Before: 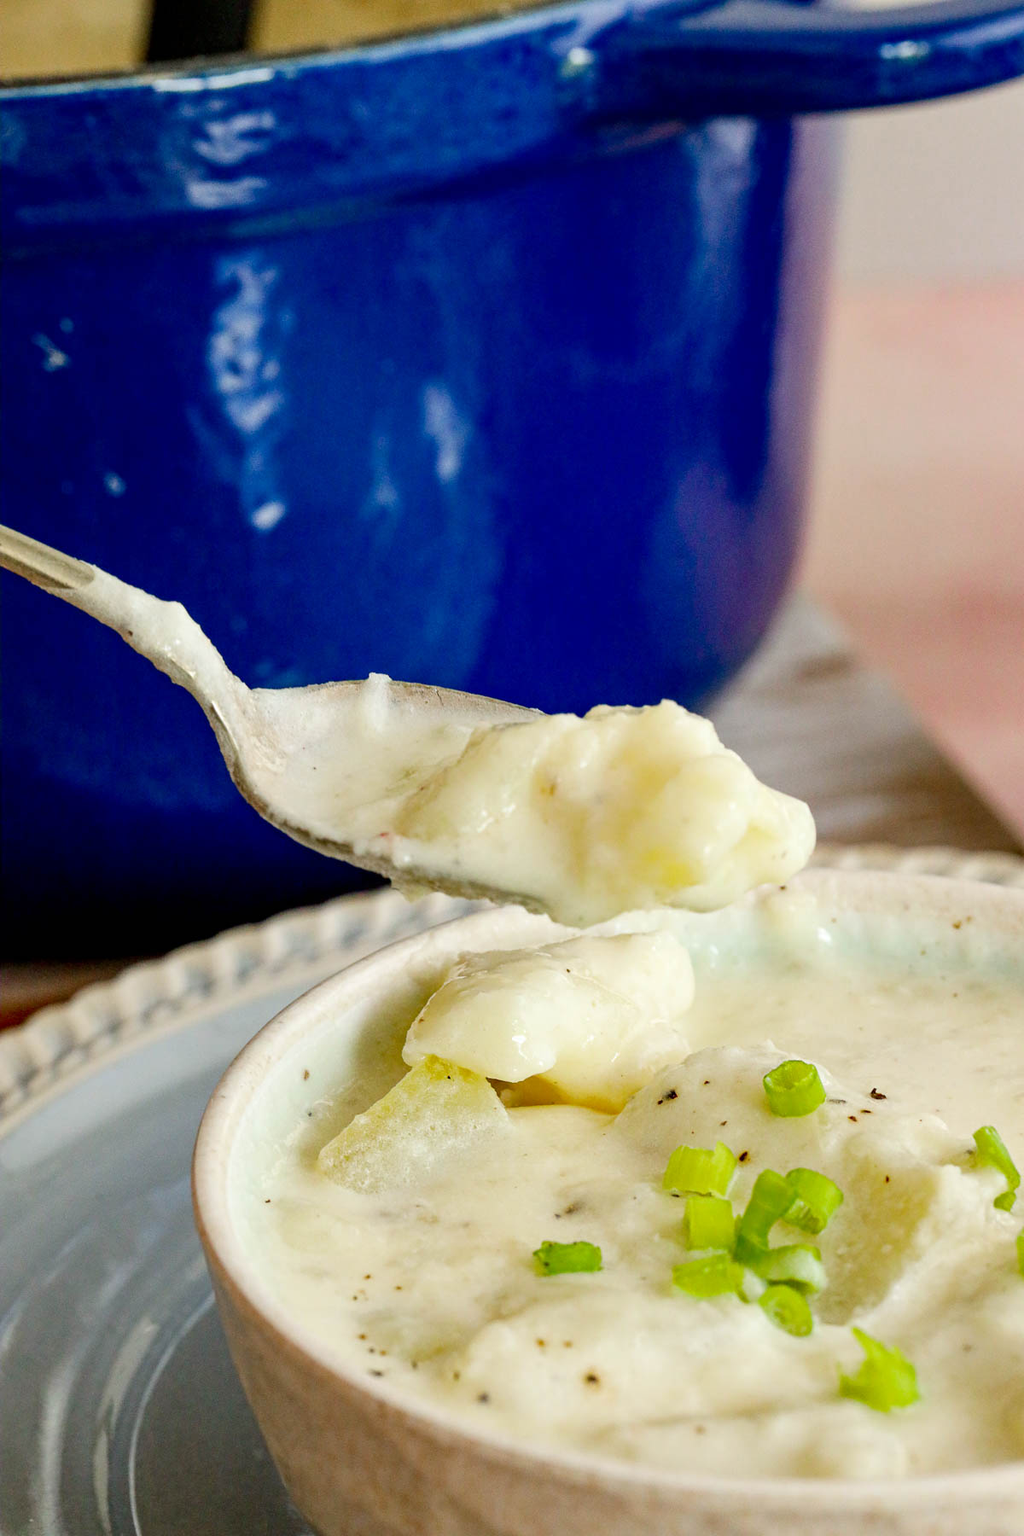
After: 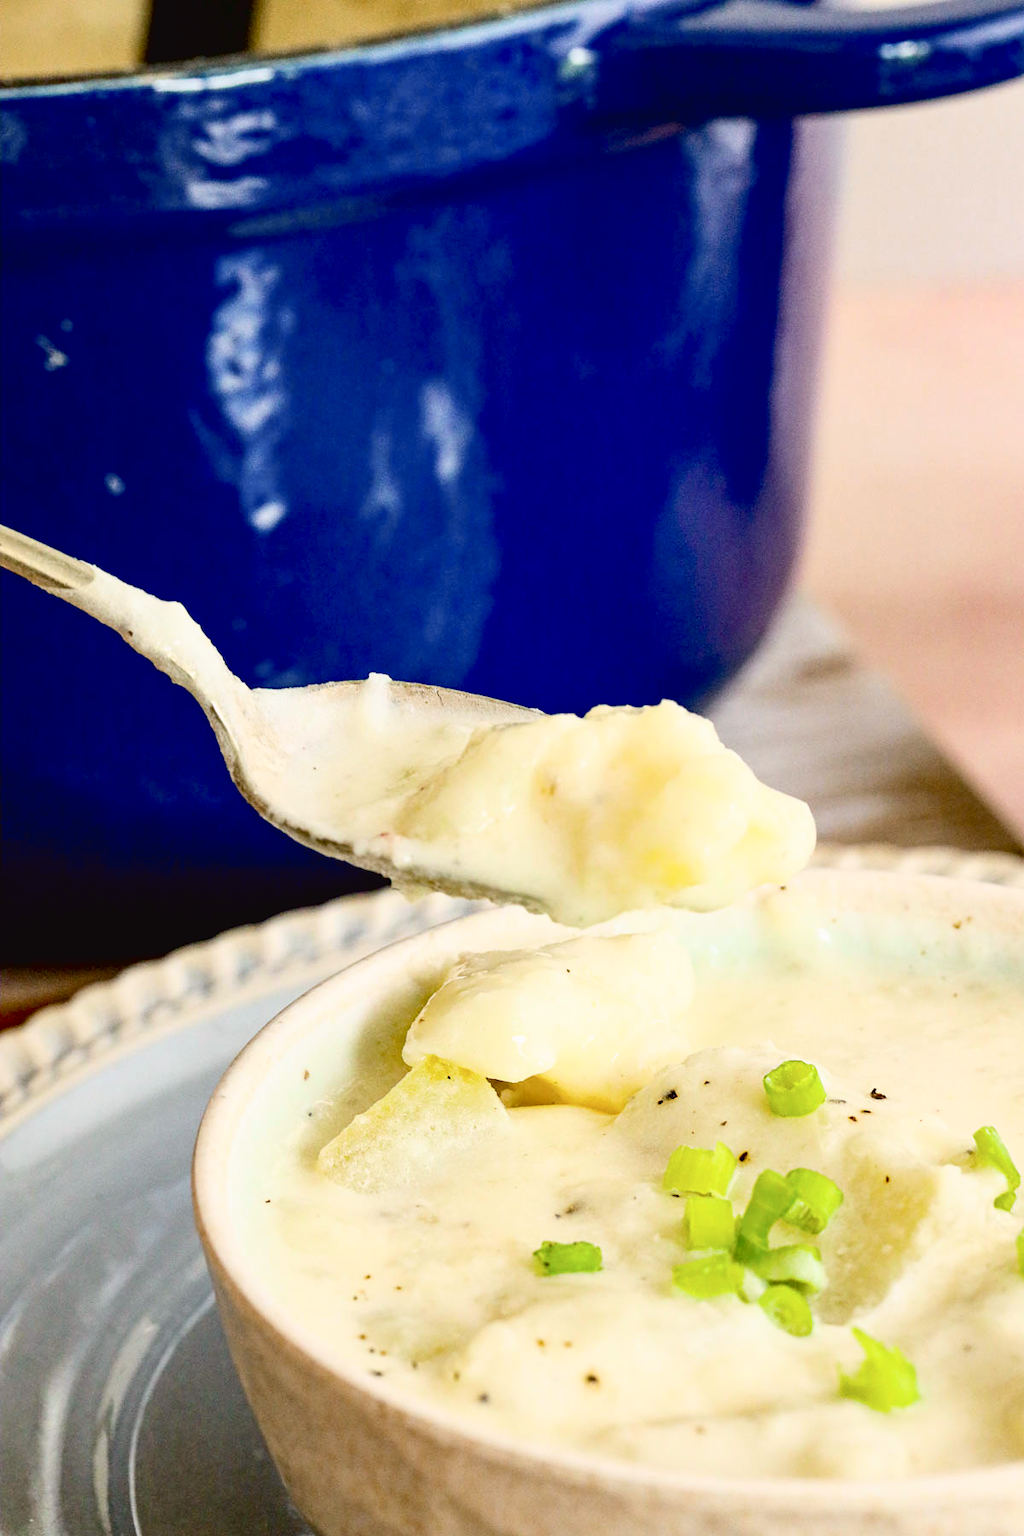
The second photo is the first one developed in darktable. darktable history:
tone curve: curves: ch0 [(0.003, 0.029) (0.202, 0.232) (0.46, 0.56) (0.611, 0.739) (0.843, 0.941) (1, 0.99)]; ch1 [(0, 0) (0.35, 0.356) (0.45, 0.453) (0.508, 0.515) (0.617, 0.601) (1, 1)]; ch2 [(0, 0) (0.456, 0.469) (0.5, 0.5) (0.556, 0.566) (0.635, 0.642) (1, 1)], color space Lab, independent channels, preserve colors none
exposure: black level correction 0.009, exposure 0.014 EV, compensate highlight preservation false
